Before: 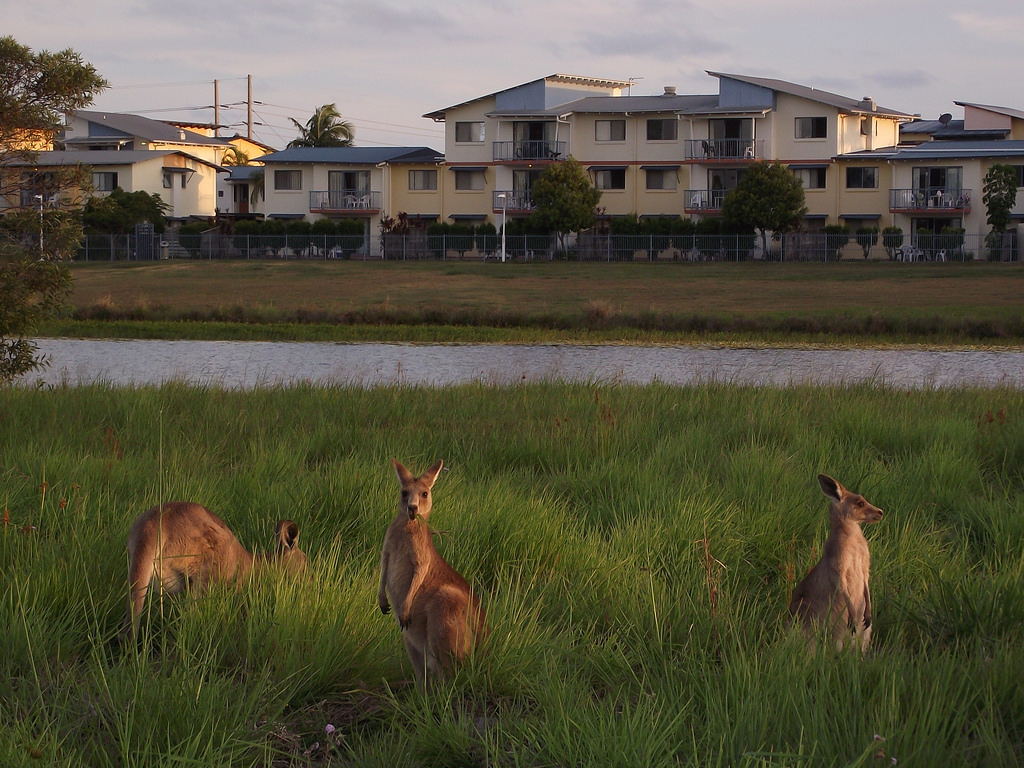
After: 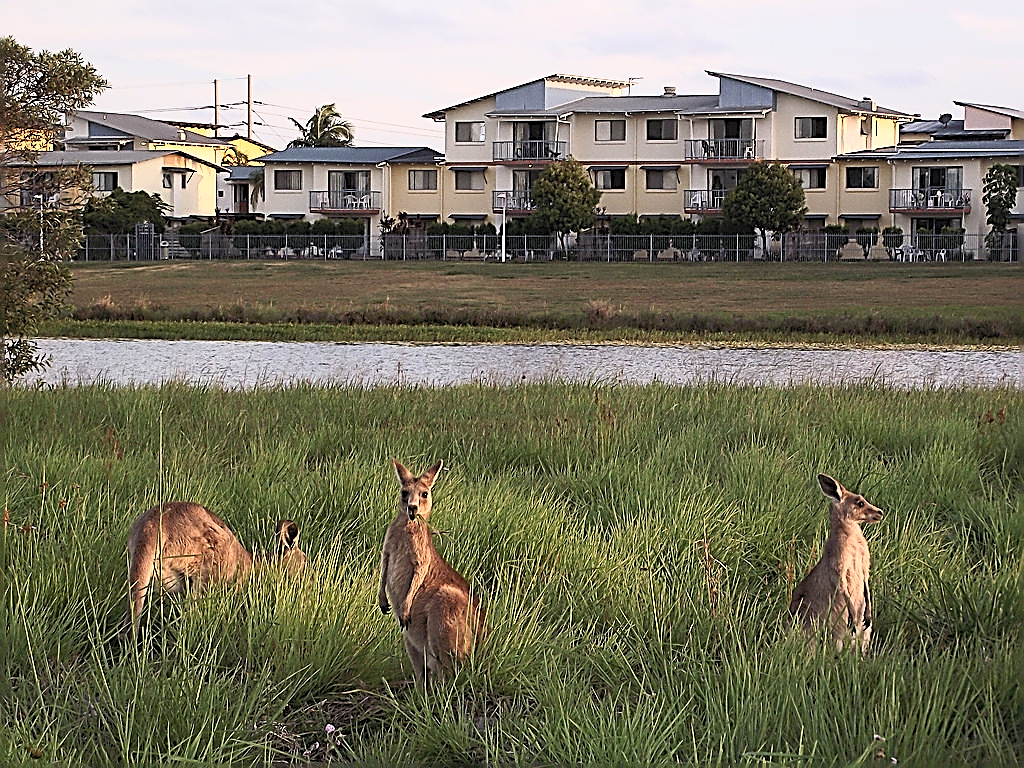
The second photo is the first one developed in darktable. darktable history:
sharpen: amount 1.986
exposure: black level correction 0.001, exposure 0.016 EV, compensate highlight preservation false
levels: levels [0.016, 0.5, 0.996]
color correction: highlights a* 0.078, highlights b* -0.408
contrast brightness saturation: contrast 0.384, brightness 0.517
